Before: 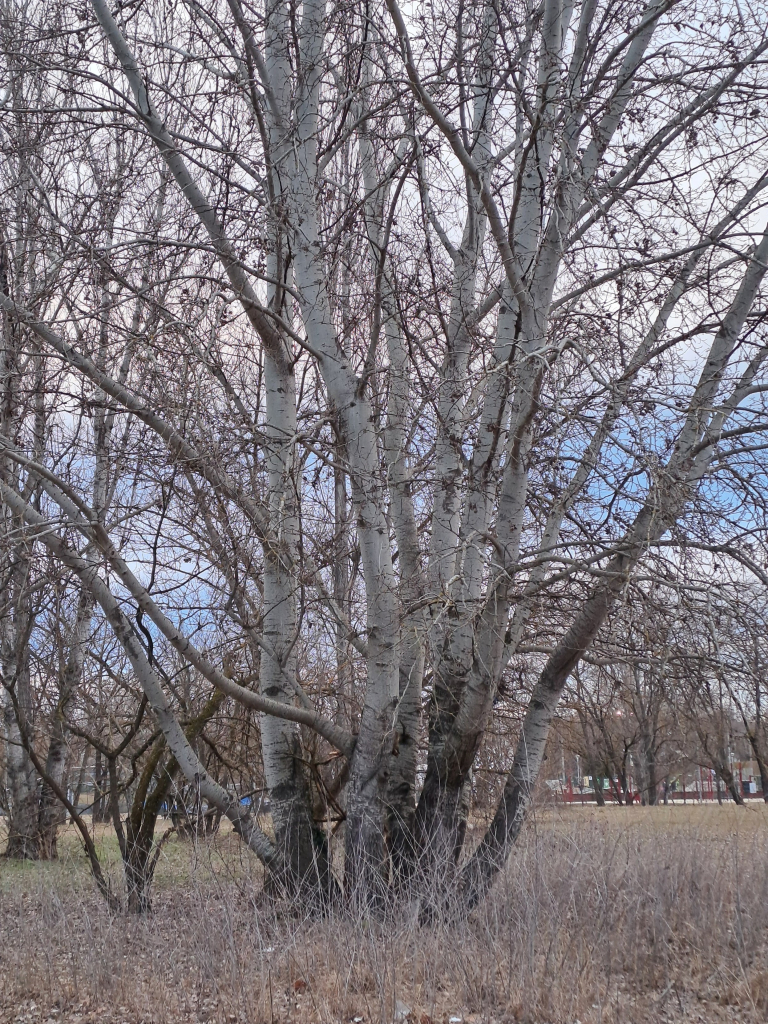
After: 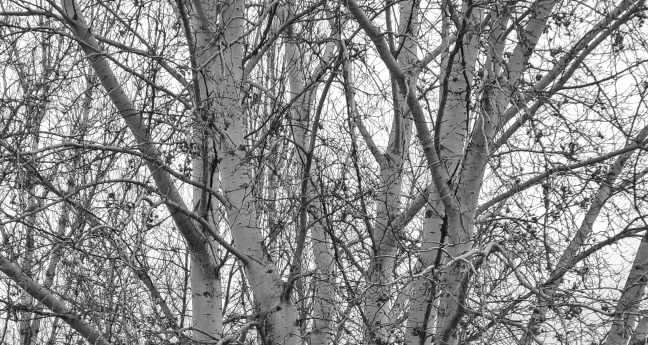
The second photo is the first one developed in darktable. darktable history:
exposure: compensate highlight preservation false
local contrast: on, module defaults
color calibration: output gray [0.21, 0.42, 0.37, 0], illuminant custom, x 0.392, y 0.392, temperature 3877.17 K, clip negative RGB from gamut false
crop and rotate: left 9.673%, top 9.425%, right 5.948%, bottom 56.857%
